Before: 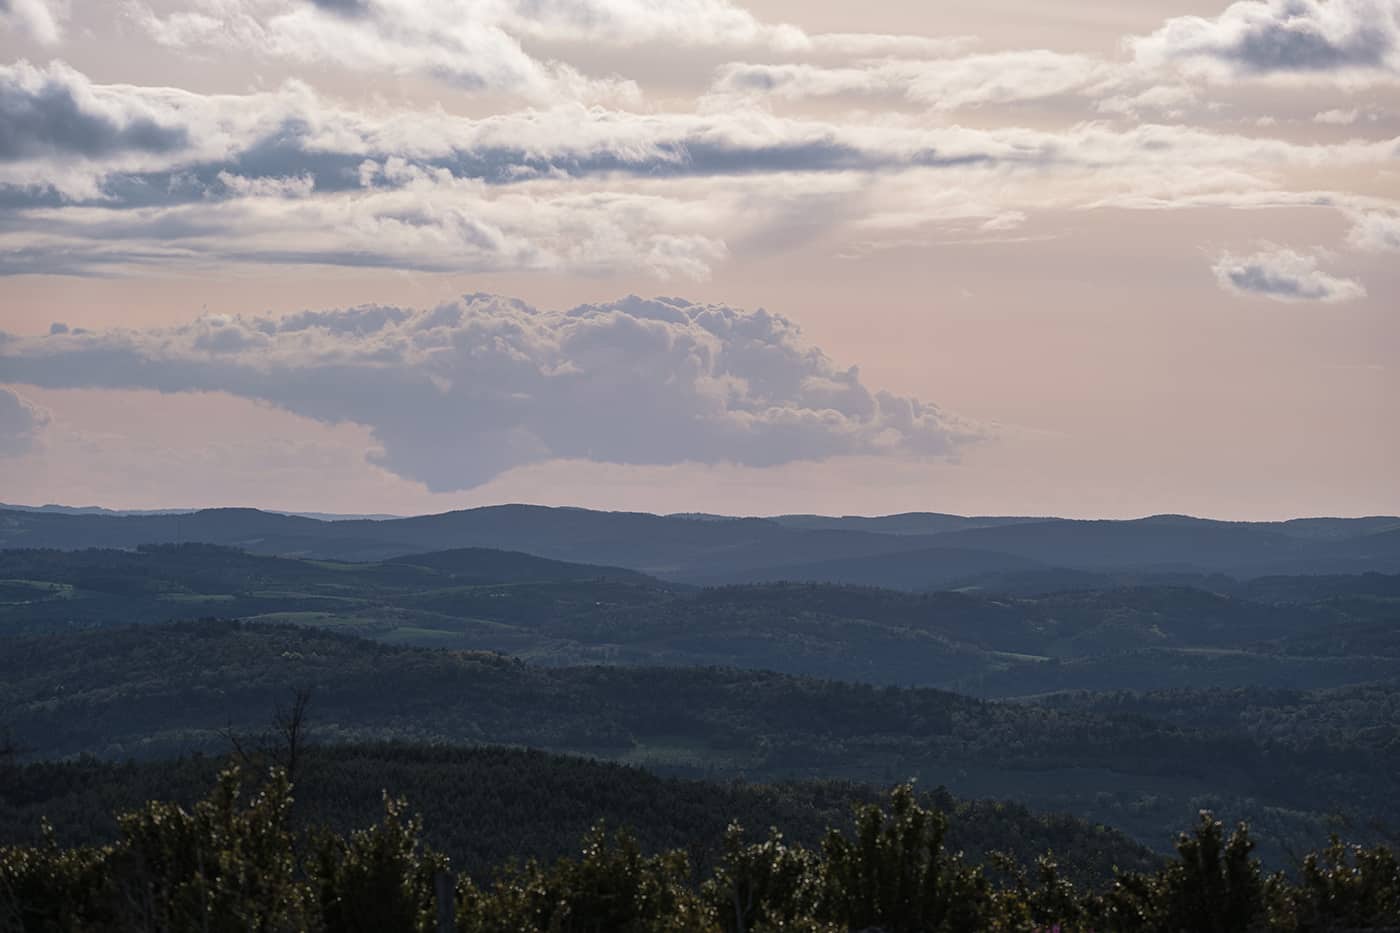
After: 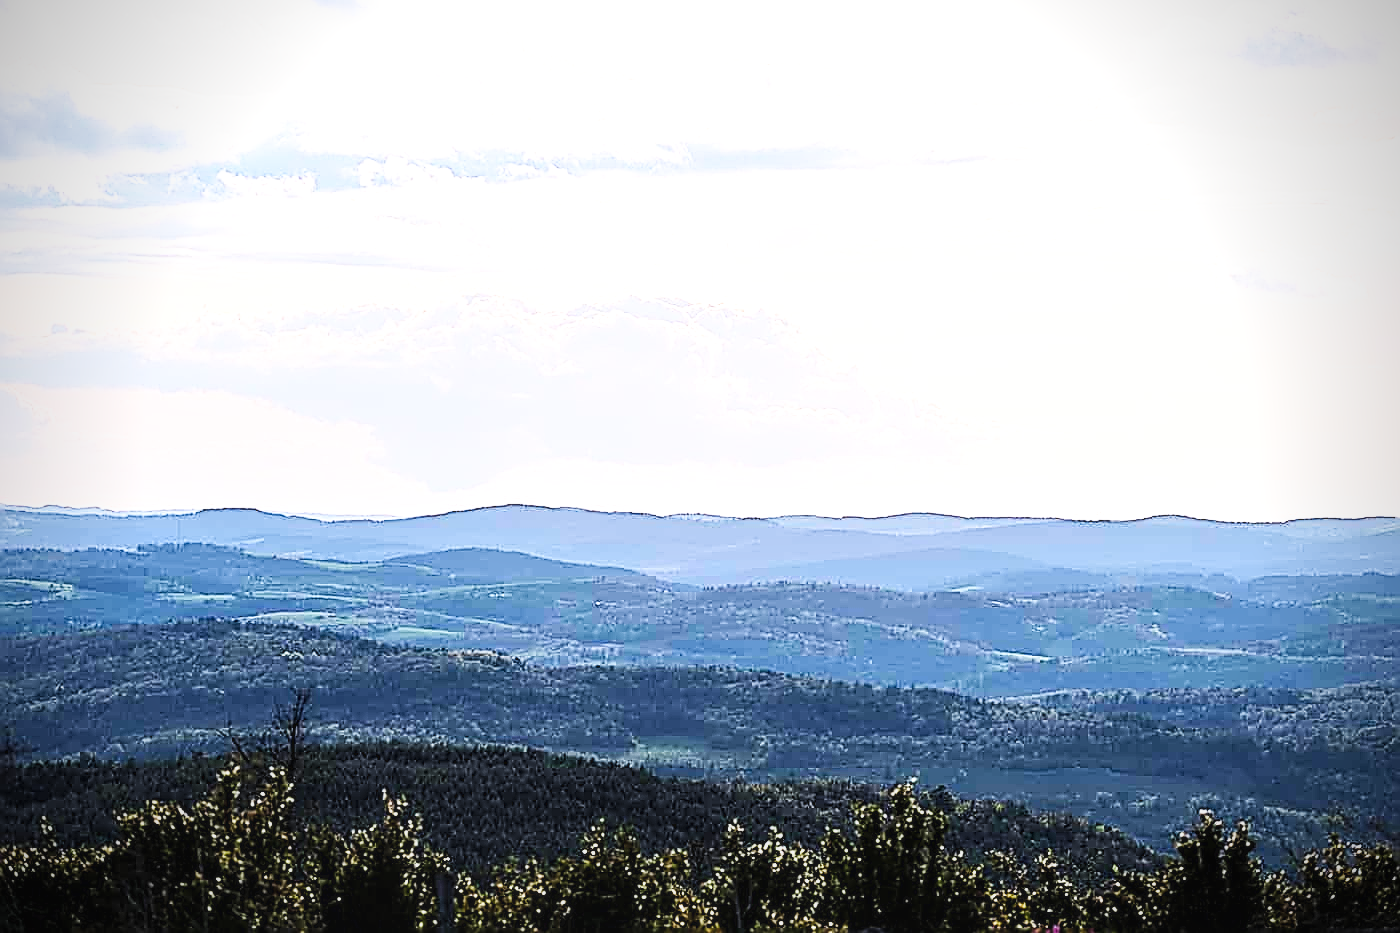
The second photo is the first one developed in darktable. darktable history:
contrast brightness saturation: contrast 0.197, brightness 0.17, saturation 0.221
sharpen: amount 1.851
base curve: curves: ch0 [(0, 0.003) (0.001, 0.002) (0.006, 0.004) (0.02, 0.022) (0.048, 0.086) (0.094, 0.234) (0.162, 0.431) (0.258, 0.629) (0.385, 0.8) (0.548, 0.918) (0.751, 0.988) (1, 1)], preserve colors none
exposure: black level correction 0.001, exposure 0.498 EV, compensate highlight preservation false
tone equalizer: -8 EV -0.386 EV, -7 EV -0.378 EV, -6 EV -0.36 EV, -5 EV -0.247 EV, -3 EV 0.236 EV, -2 EV 0.345 EV, -1 EV 0.369 EV, +0 EV 0.411 EV
vignetting: fall-off start 79.68%, brightness -0.588, saturation -0.113
local contrast: on, module defaults
